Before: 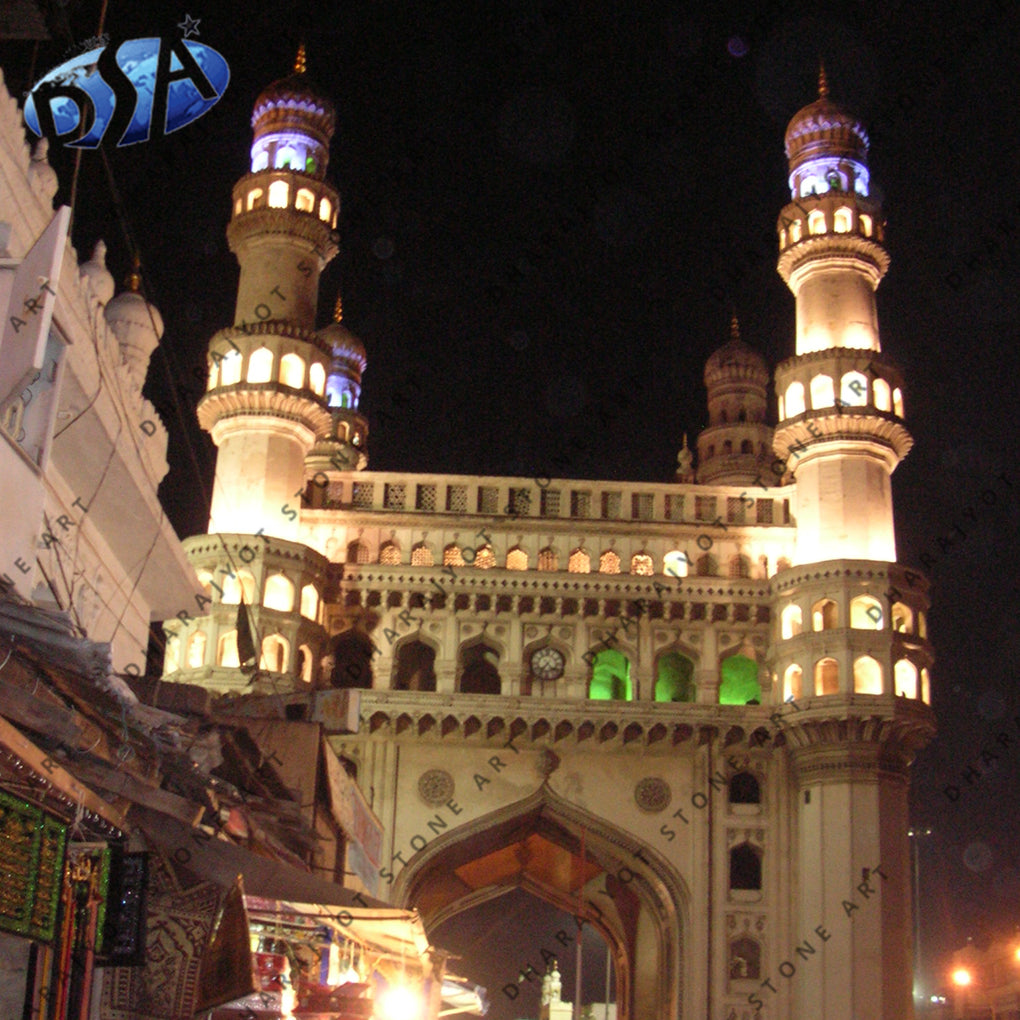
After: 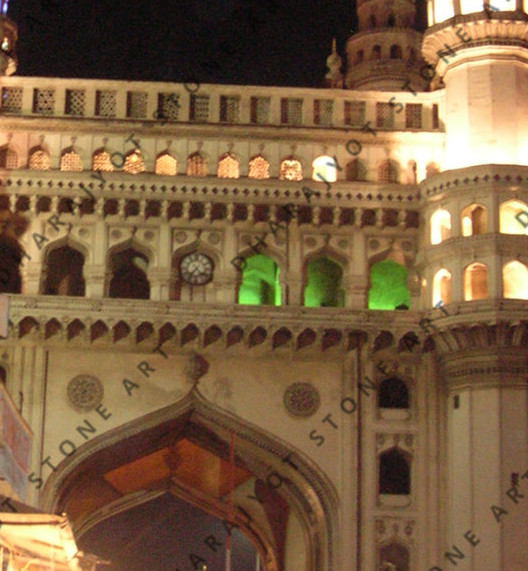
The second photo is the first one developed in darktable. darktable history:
crop: left 34.479%, top 38.822%, right 13.718%, bottom 5.172%
